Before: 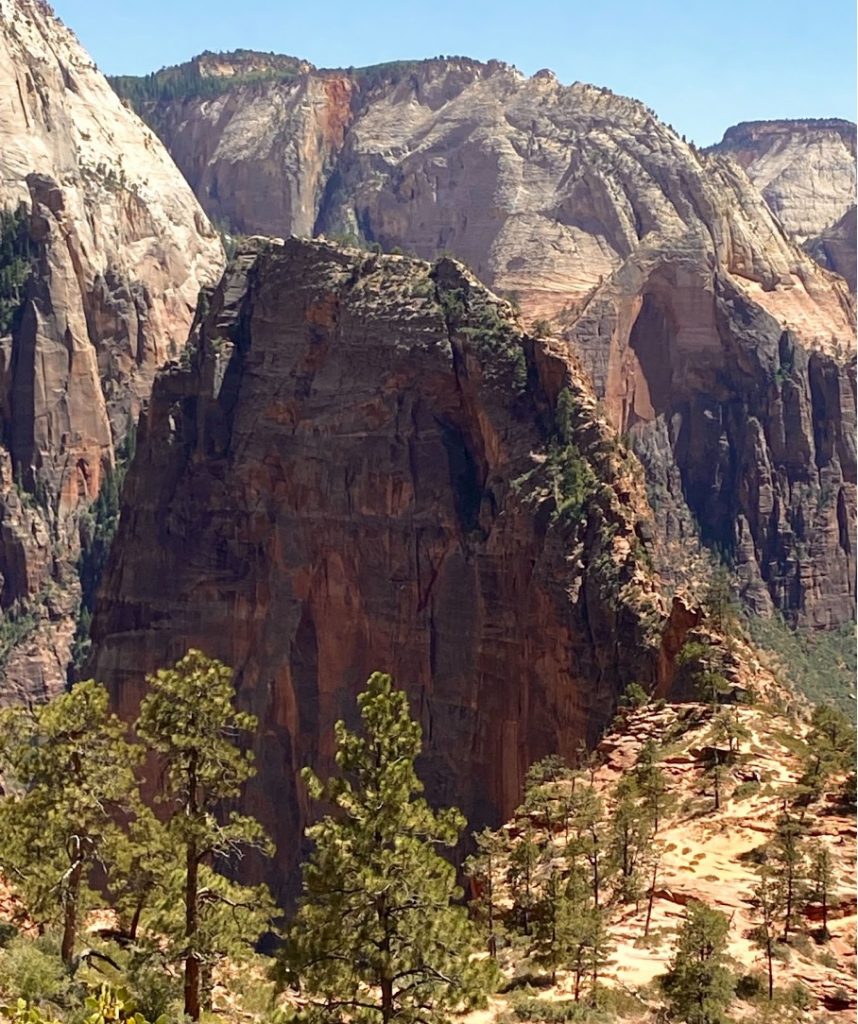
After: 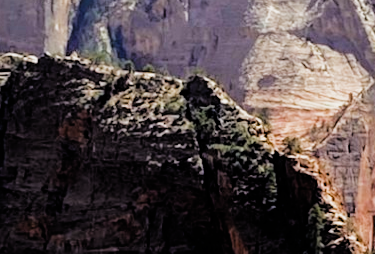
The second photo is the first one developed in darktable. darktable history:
filmic rgb: black relative exposure -4.4 EV, white relative exposure 5 EV, threshold 3 EV, hardness 2.23, latitude 40.06%, contrast 1.15, highlights saturation mix 10%, shadows ↔ highlights balance 1.04%, preserve chrominance RGB euclidean norm (legacy), color science v4 (2020), enable highlight reconstruction true
crop: left 28.64%, top 16.832%, right 26.637%, bottom 58.055%
tone equalizer: -8 EV -1.08 EV, -7 EV -1.01 EV, -6 EV -0.867 EV, -5 EV -0.578 EV, -3 EV 0.578 EV, -2 EV 0.867 EV, -1 EV 1.01 EV, +0 EV 1.08 EV, edges refinement/feathering 500, mask exposure compensation -1.57 EV, preserve details no
rotate and perspective: rotation 0.226°, lens shift (vertical) -0.042, crop left 0.023, crop right 0.982, crop top 0.006, crop bottom 0.994
